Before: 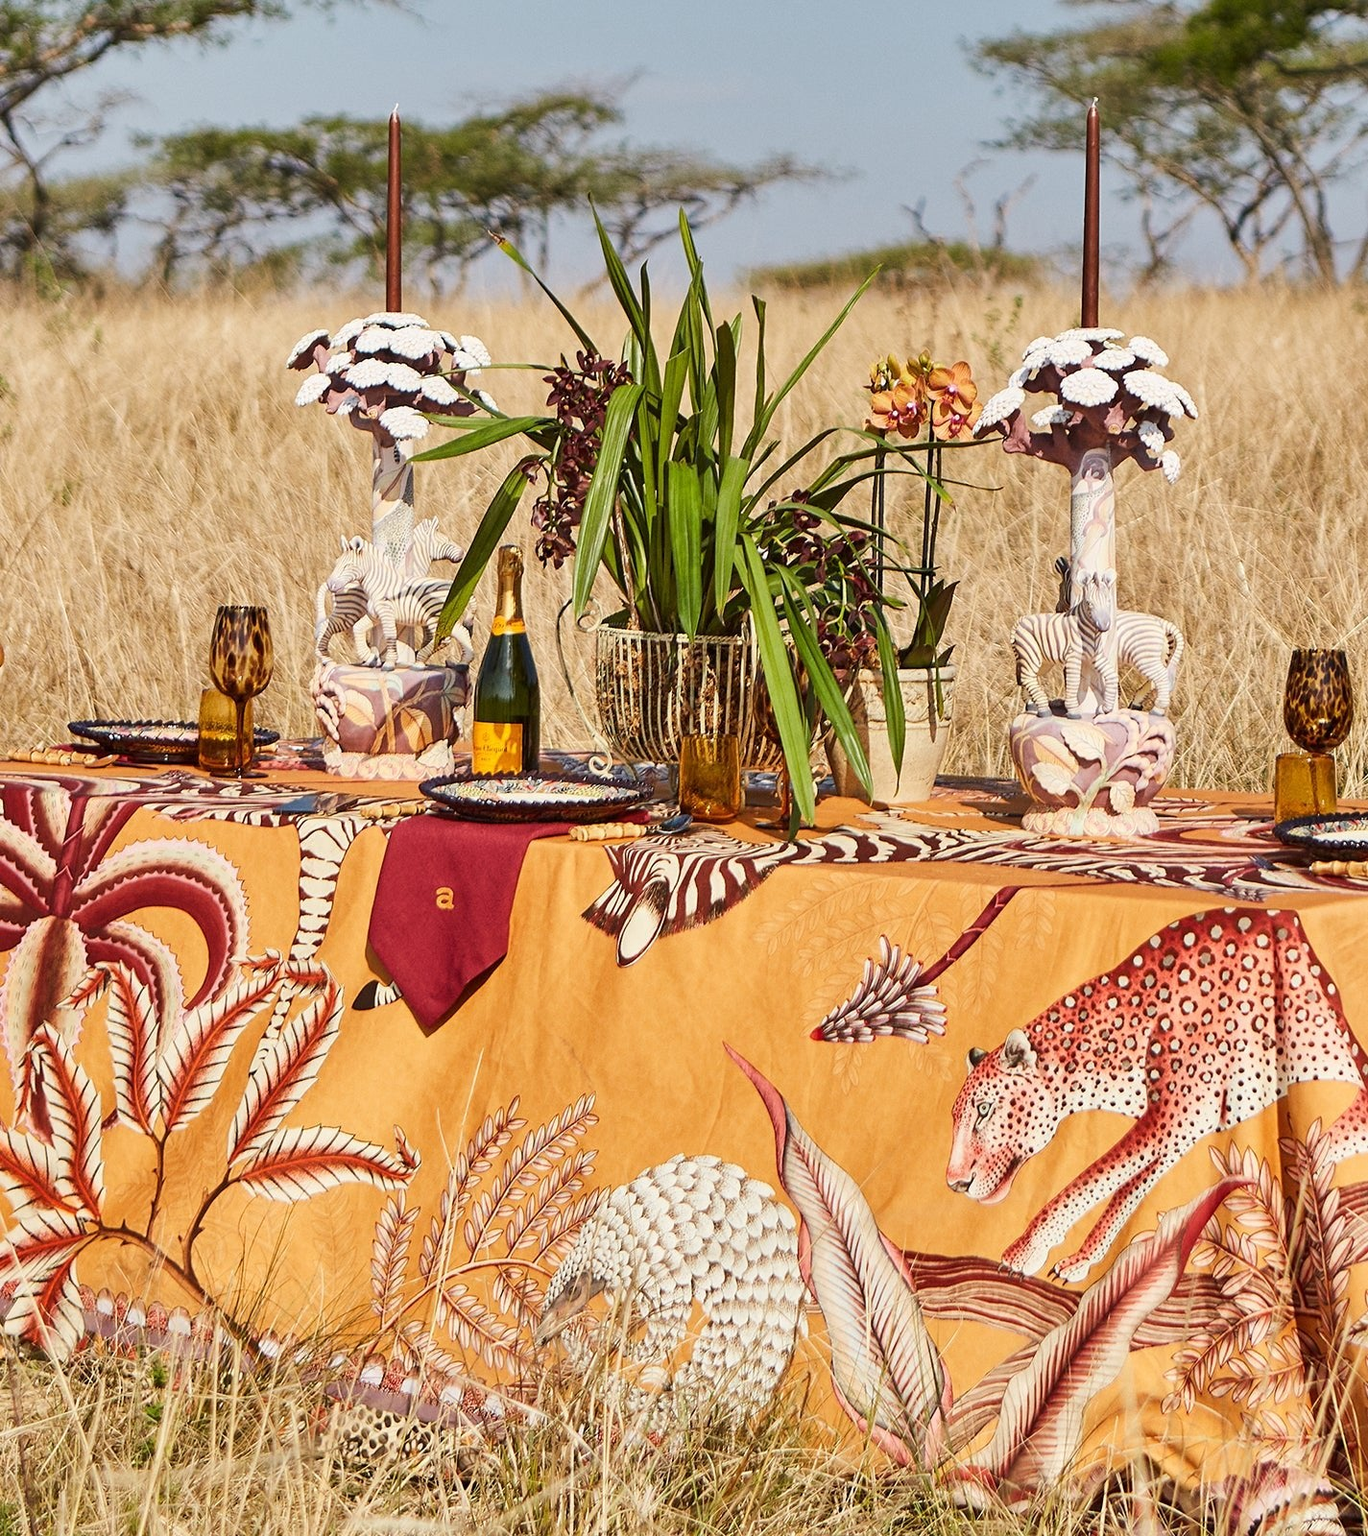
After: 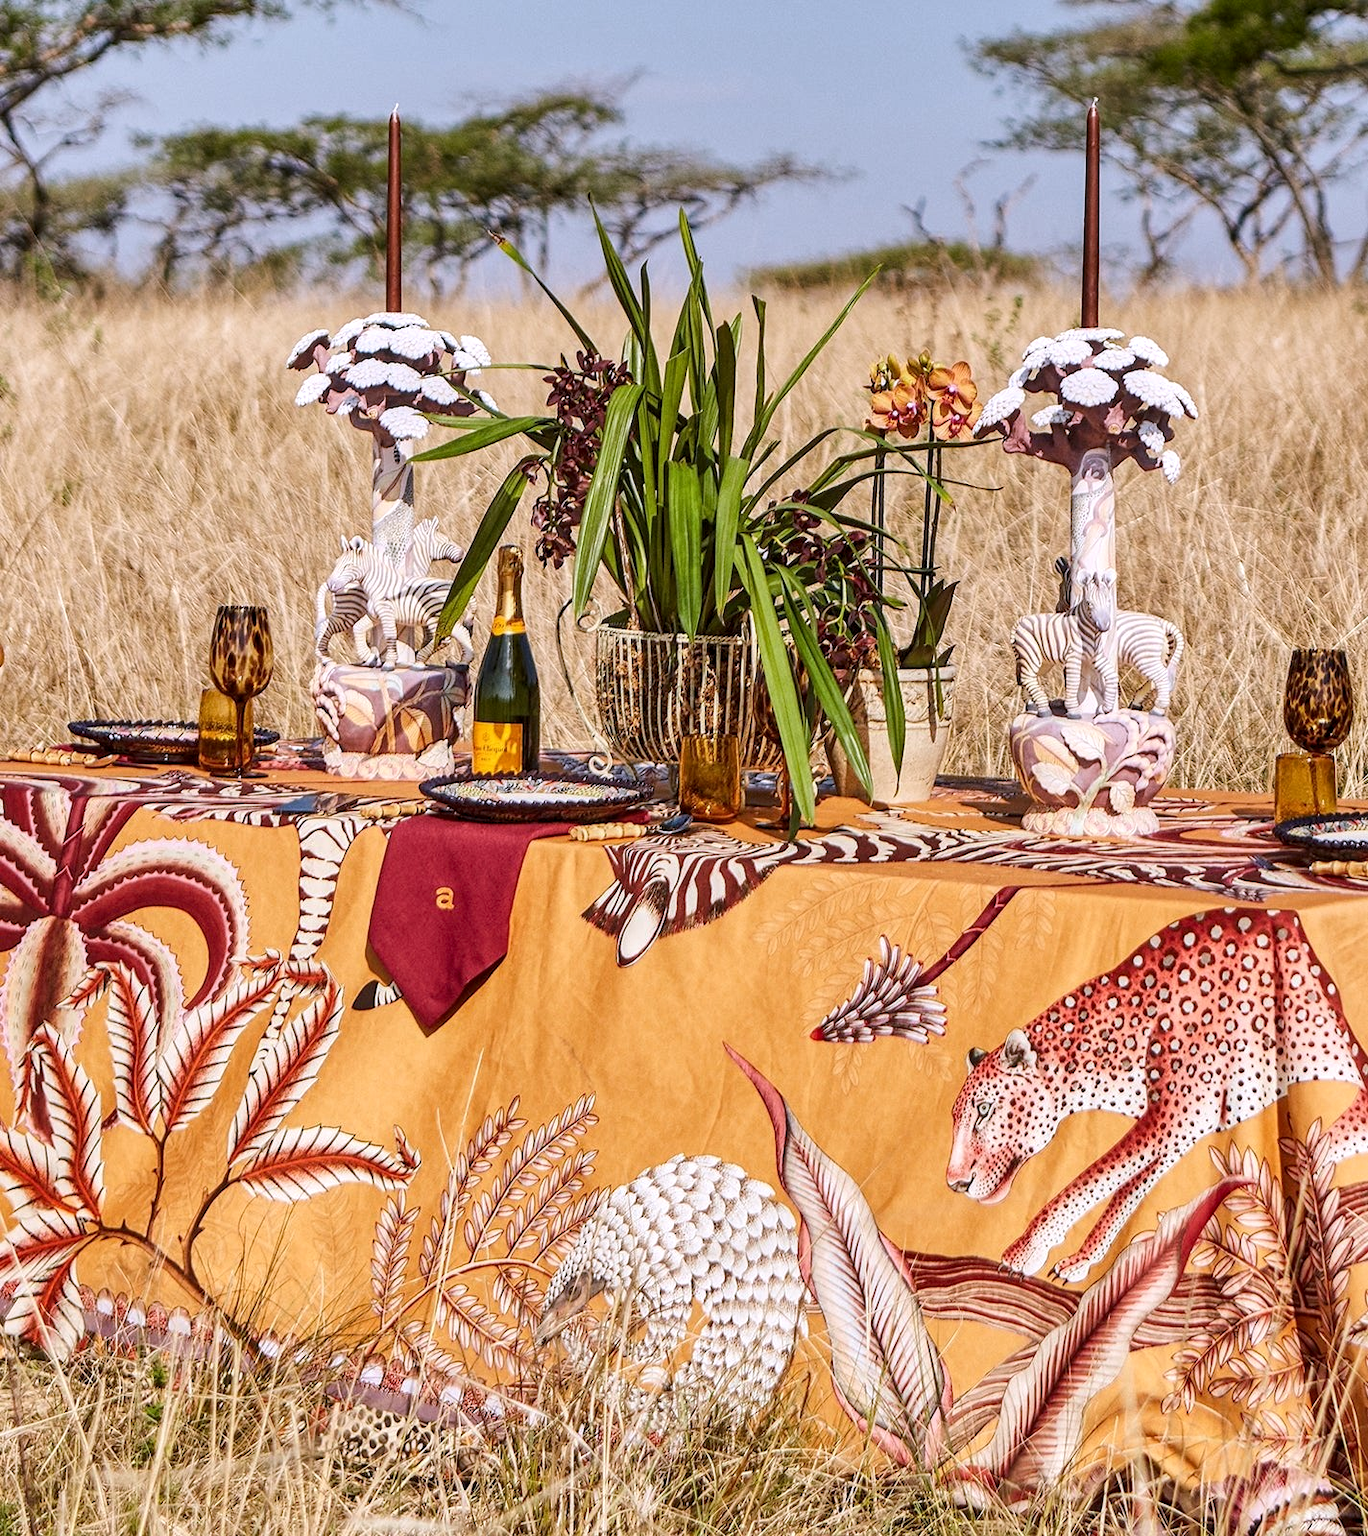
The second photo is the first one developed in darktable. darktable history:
white balance: red 1.004, blue 1.096
local contrast: detail 130%
